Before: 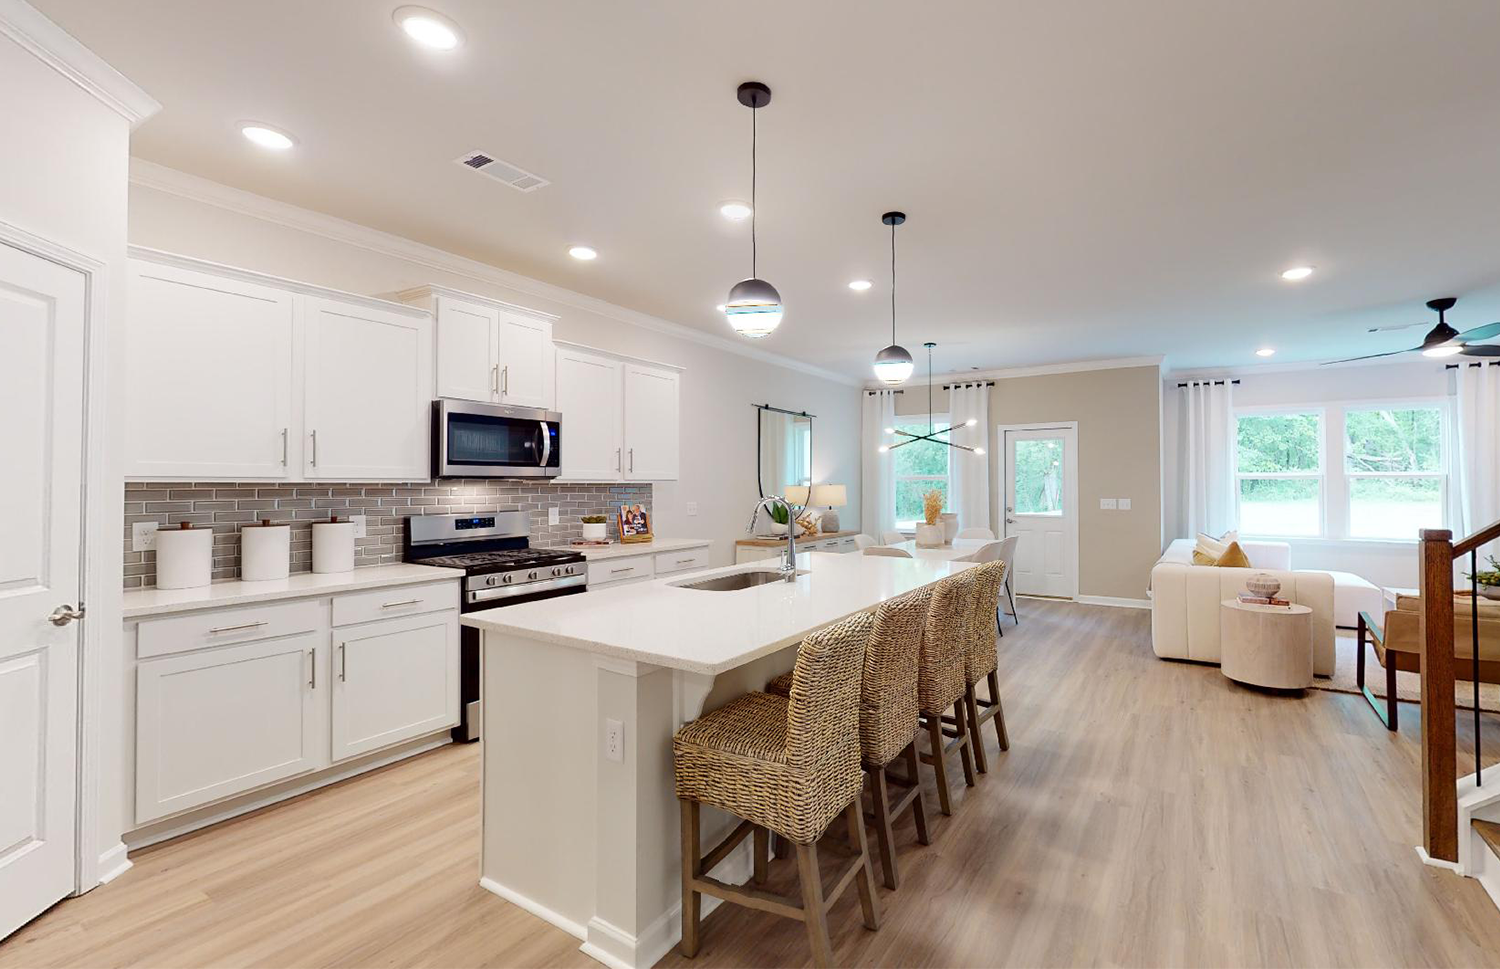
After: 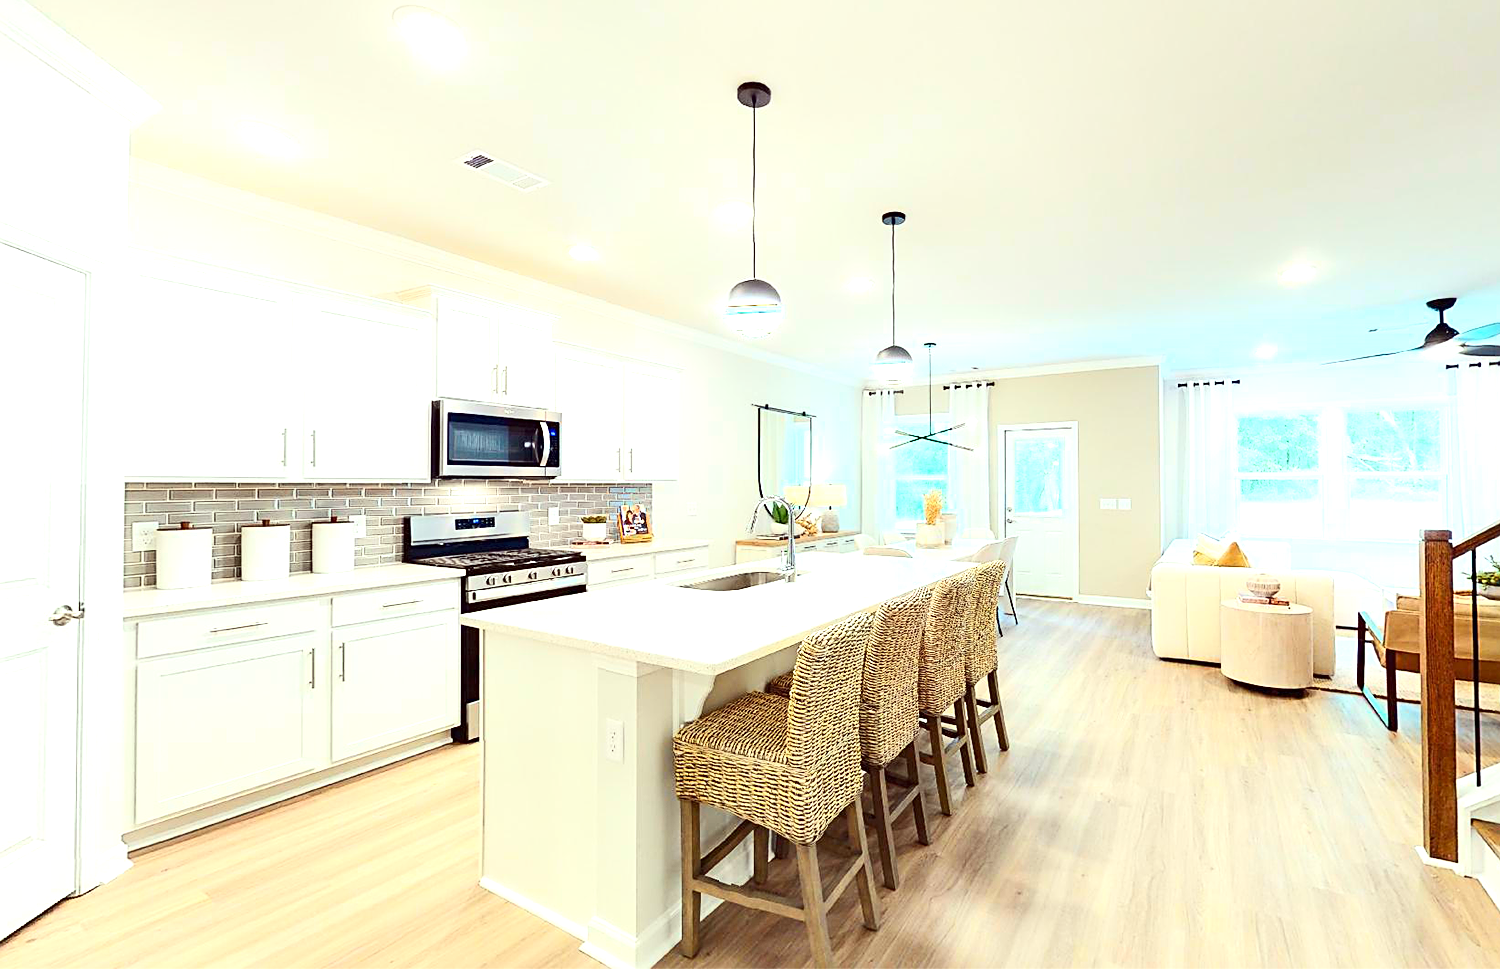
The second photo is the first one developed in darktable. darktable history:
color correction: highlights a* -8.29, highlights b* 3.24
contrast brightness saturation: contrast 0.198, brightness 0.142, saturation 0.143
sharpen: on, module defaults
exposure: black level correction 0, exposure 1.001 EV, compensate highlight preservation false
